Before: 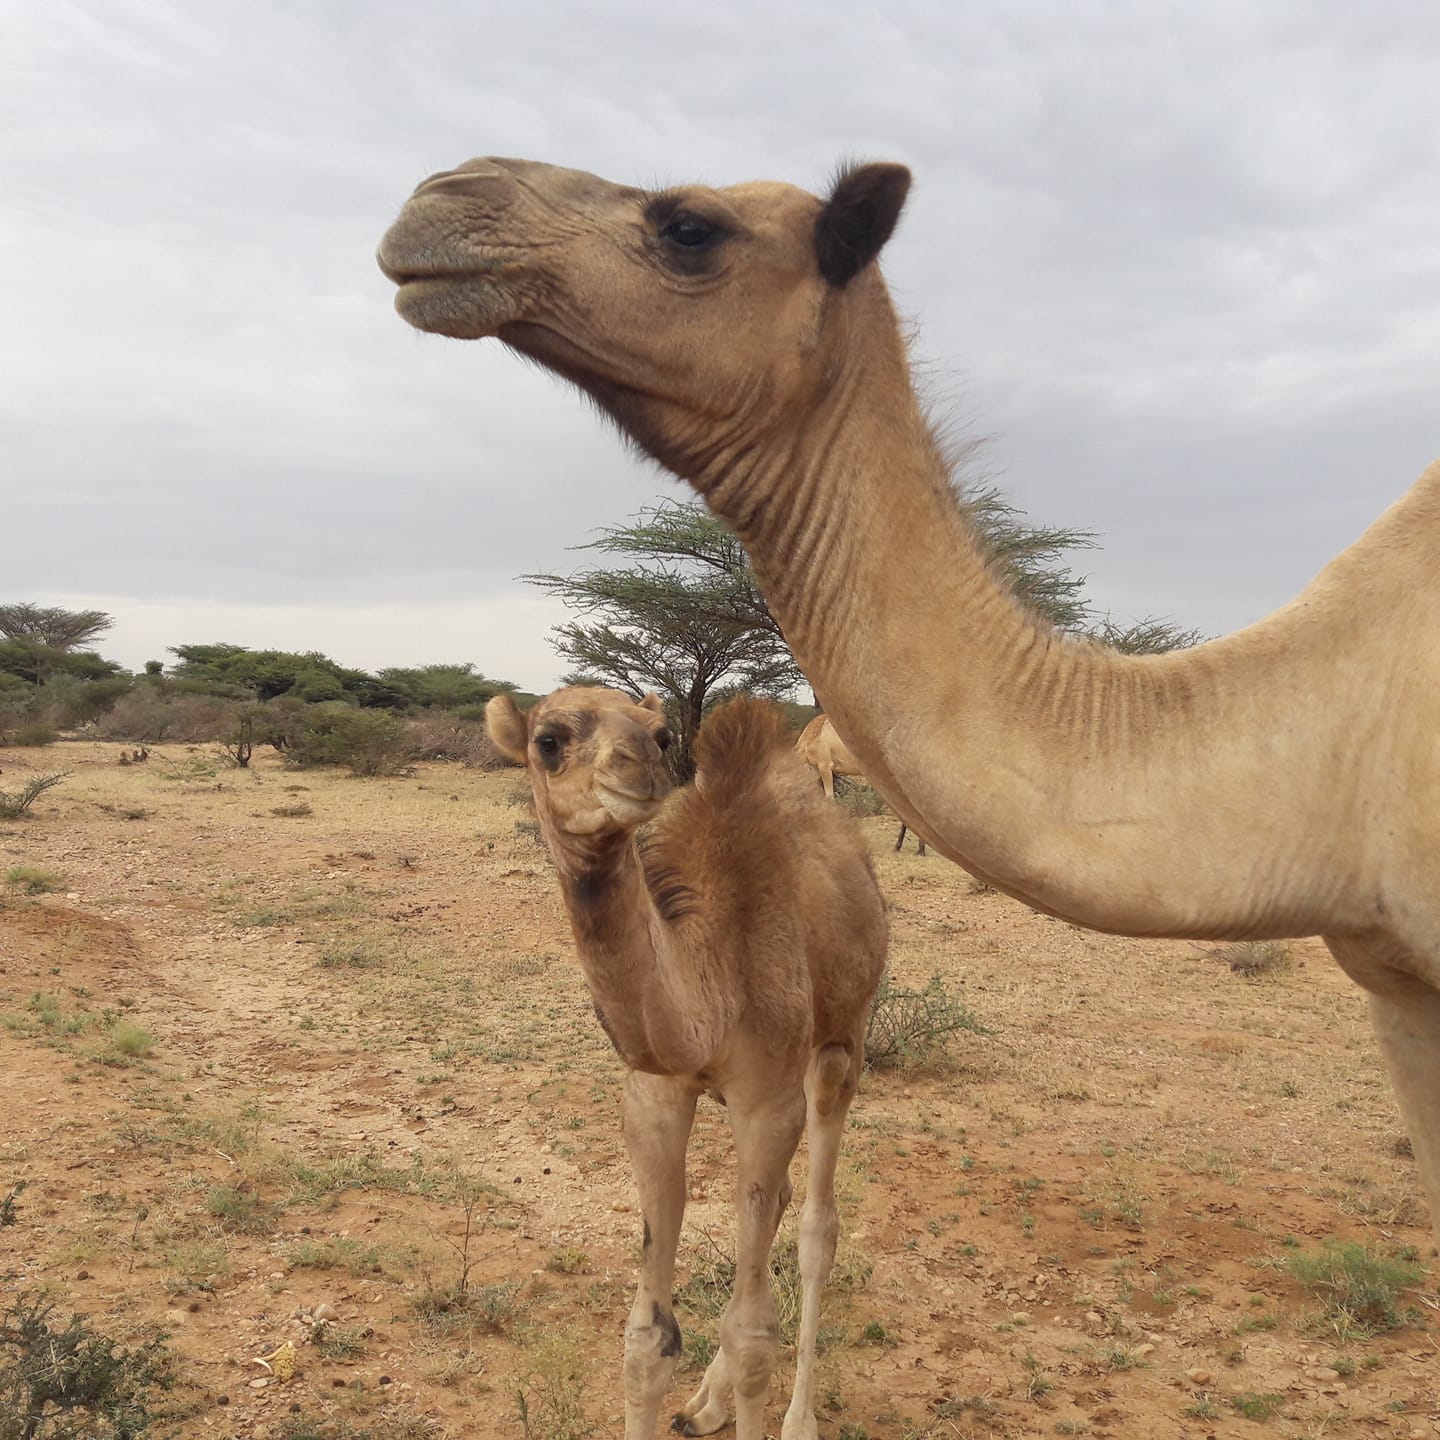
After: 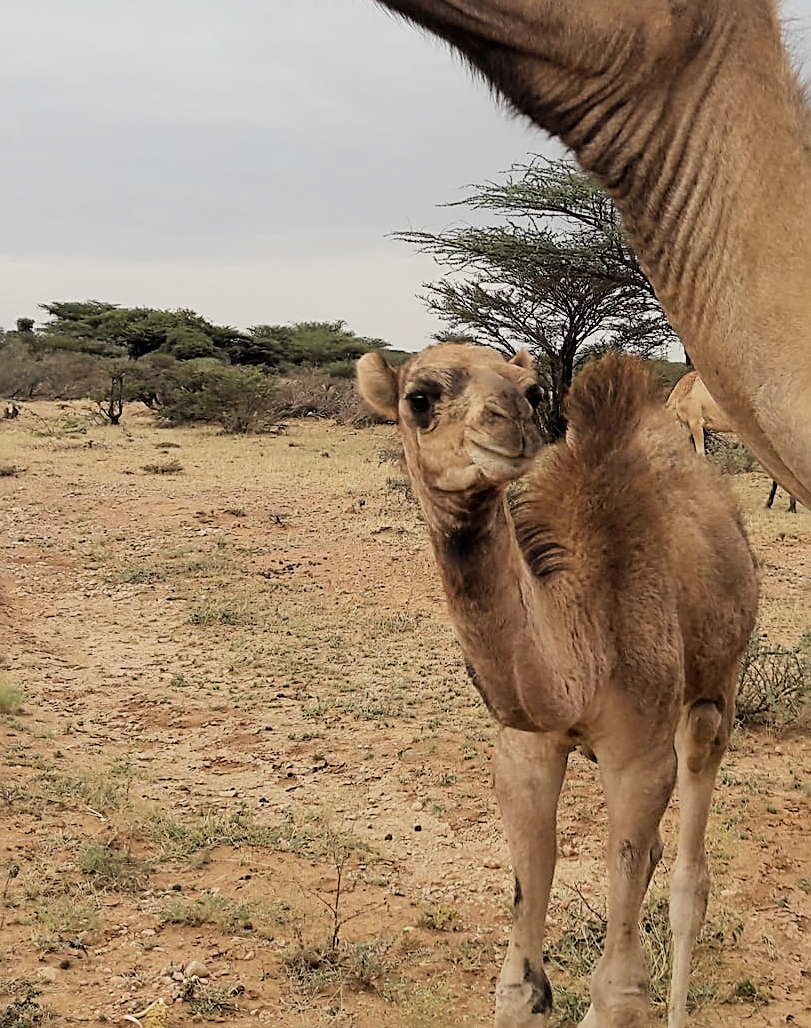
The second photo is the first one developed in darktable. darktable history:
sharpen: radius 2.584, amount 0.688
crop: left 8.966%, top 23.852%, right 34.699%, bottom 4.703%
filmic rgb: black relative exposure -5 EV, hardness 2.88, contrast 1.3
